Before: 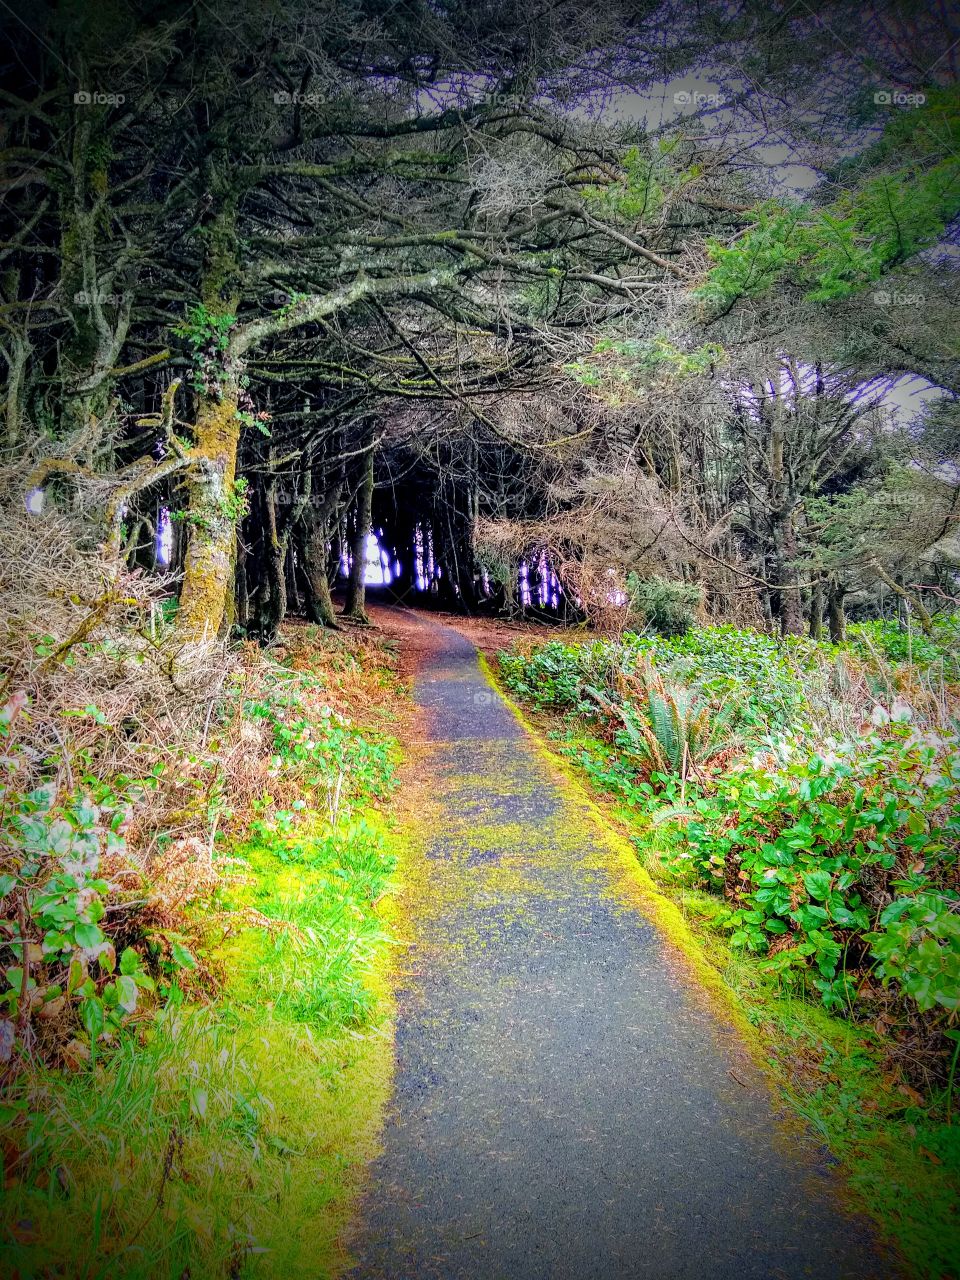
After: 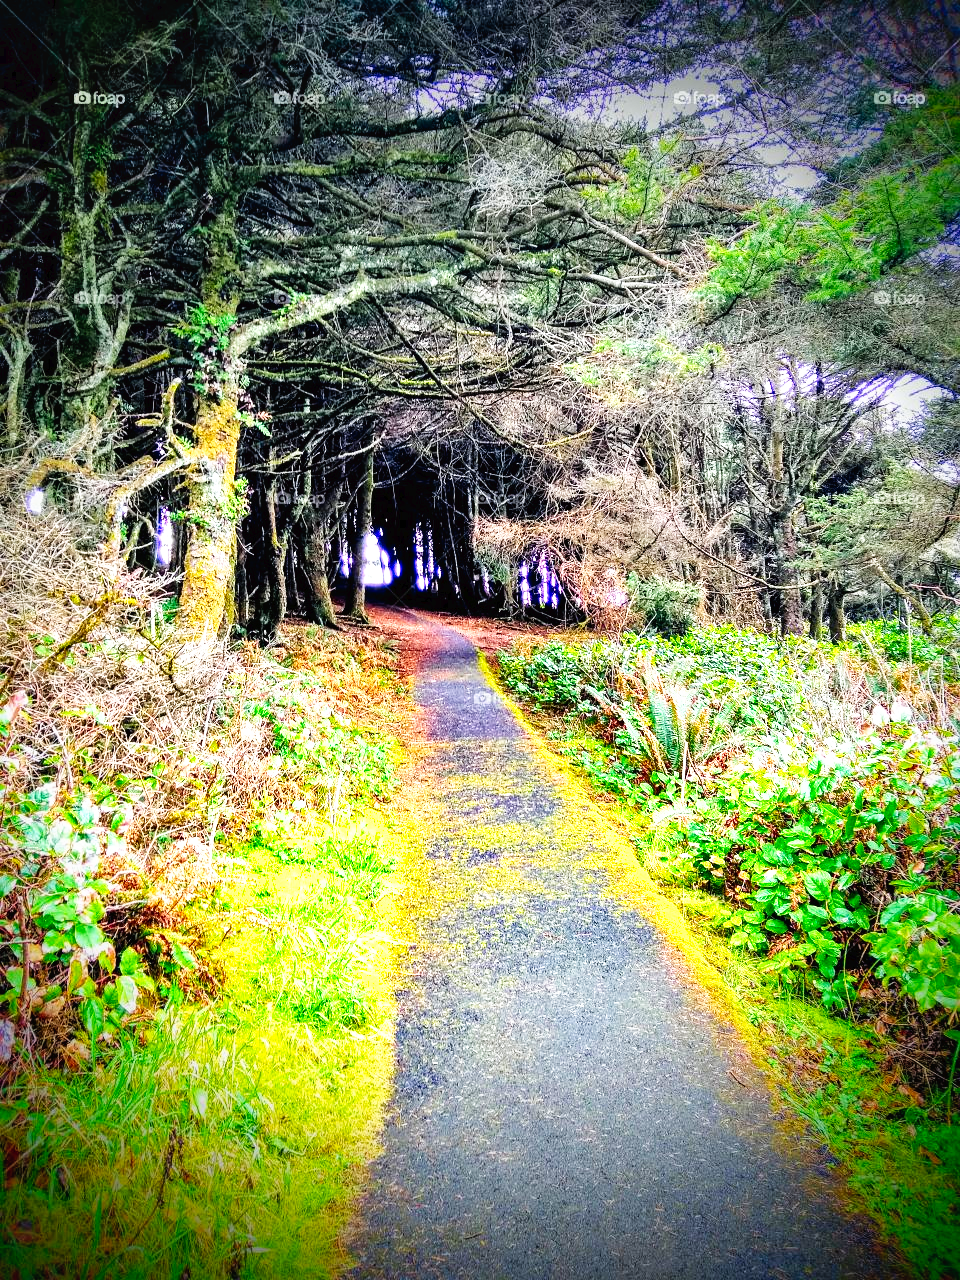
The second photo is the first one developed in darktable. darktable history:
shadows and highlights: soften with gaussian
tone curve: curves: ch0 [(0, 0) (0.003, 0.016) (0.011, 0.016) (0.025, 0.016) (0.044, 0.017) (0.069, 0.026) (0.1, 0.044) (0.136, 0.074) (0.177, 0.121) (0.224, 0.183) (0.277, 0.248) (0.335, 0.326) (0.399, 0.413) (0.468, 0.511) (0.543, 0.612) (0.623, 0.717) (0.709, 0.818) (0.801, 0.911) (0.898, 0.979) (1, 1)], preserve colors none
exposure: exposure 0.636 EV, compensate highlight preservation false
